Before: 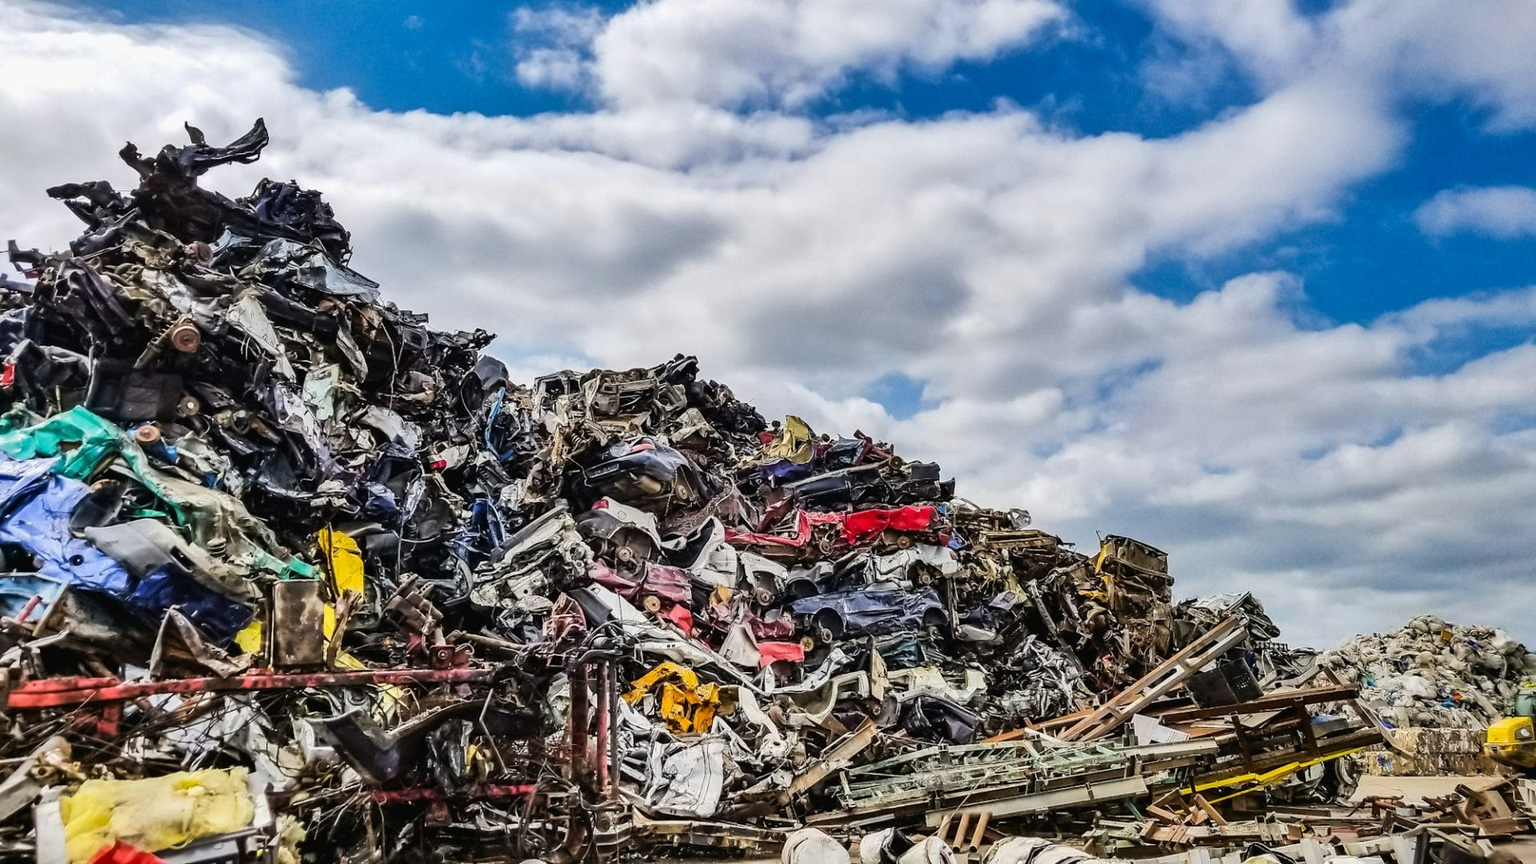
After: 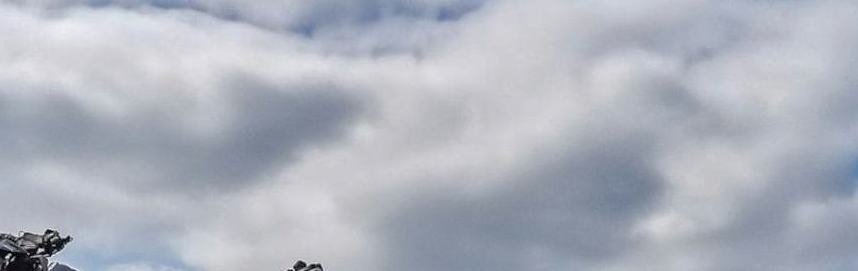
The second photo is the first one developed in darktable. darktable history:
crop: left 28.64%, top 16.832%, right 26.637%, bottom 58.055%
shadows and highlights: on, module defaults
